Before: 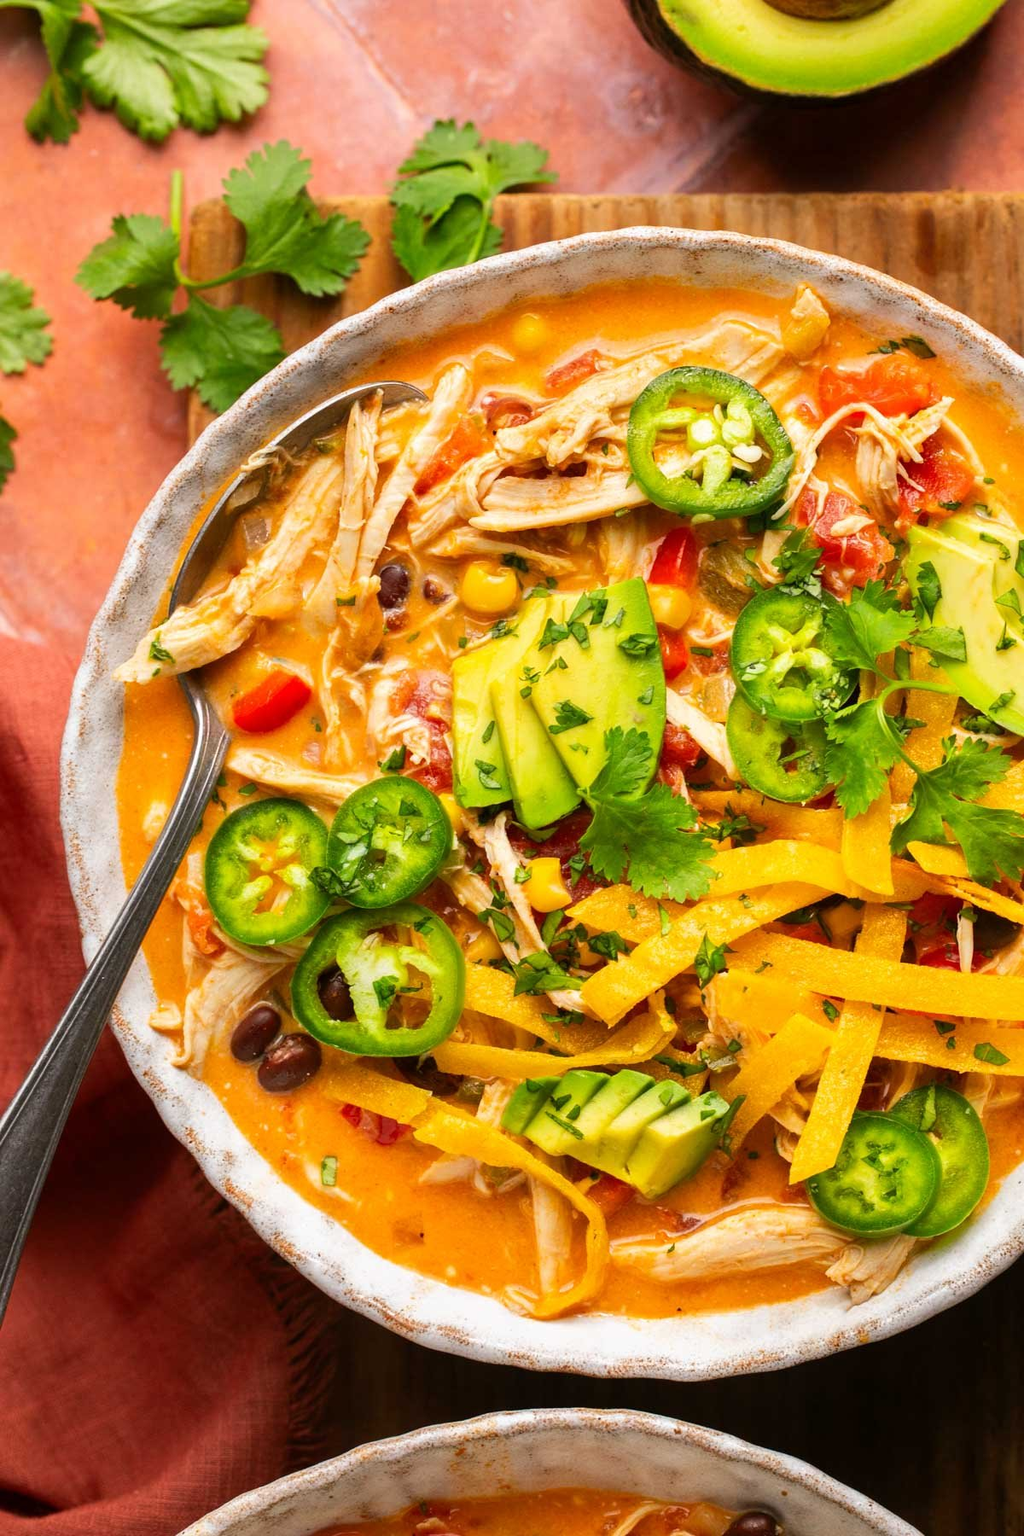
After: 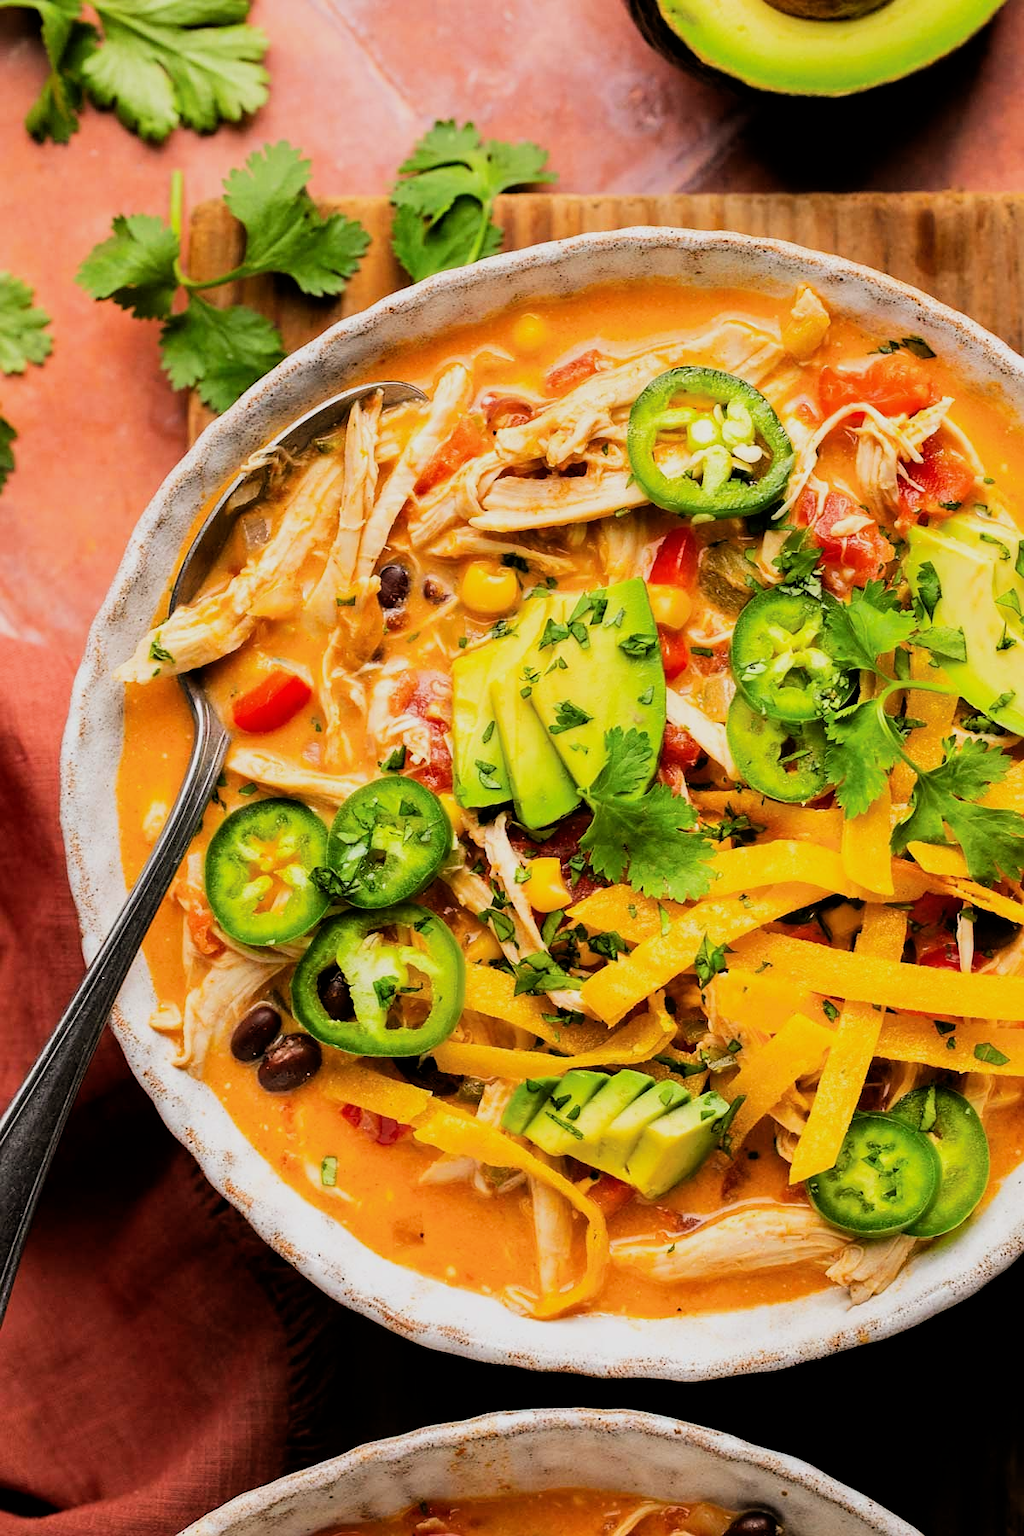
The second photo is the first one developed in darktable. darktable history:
sharpen: radius 1.019
filmic rgb: black relative exposure -5.09 EV, white relative exposure 3.97 EV, hardness 2.9, contrast 1.299
